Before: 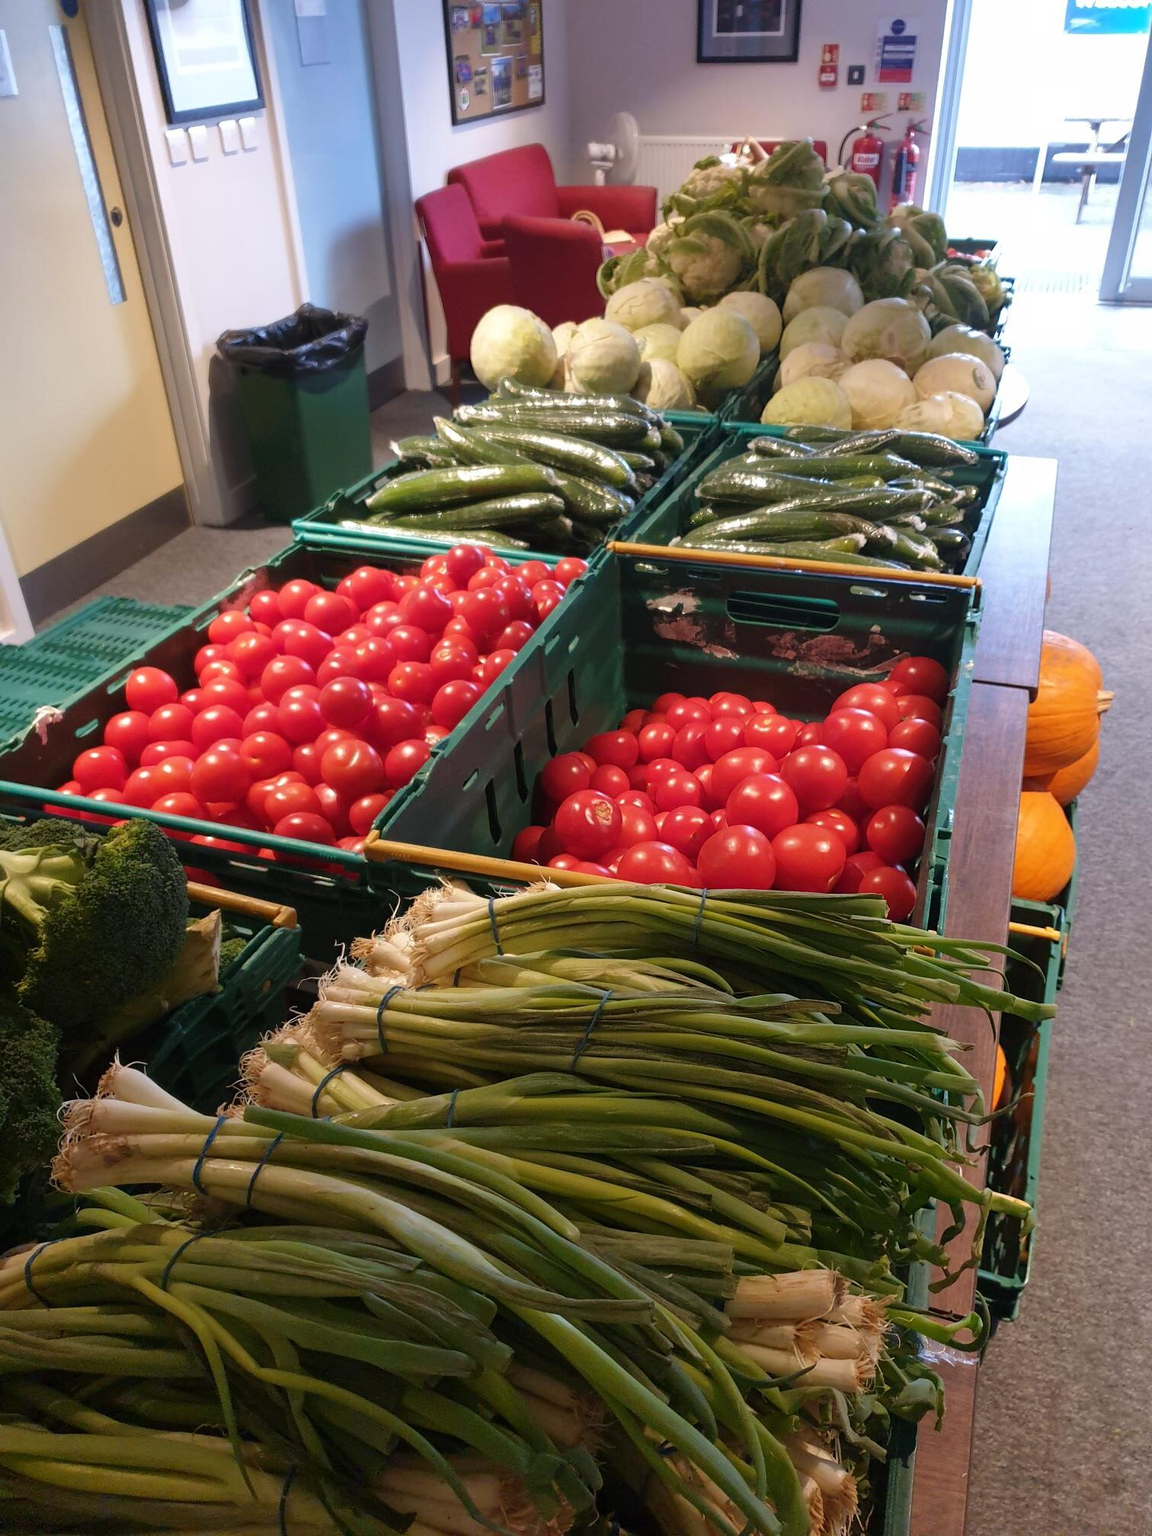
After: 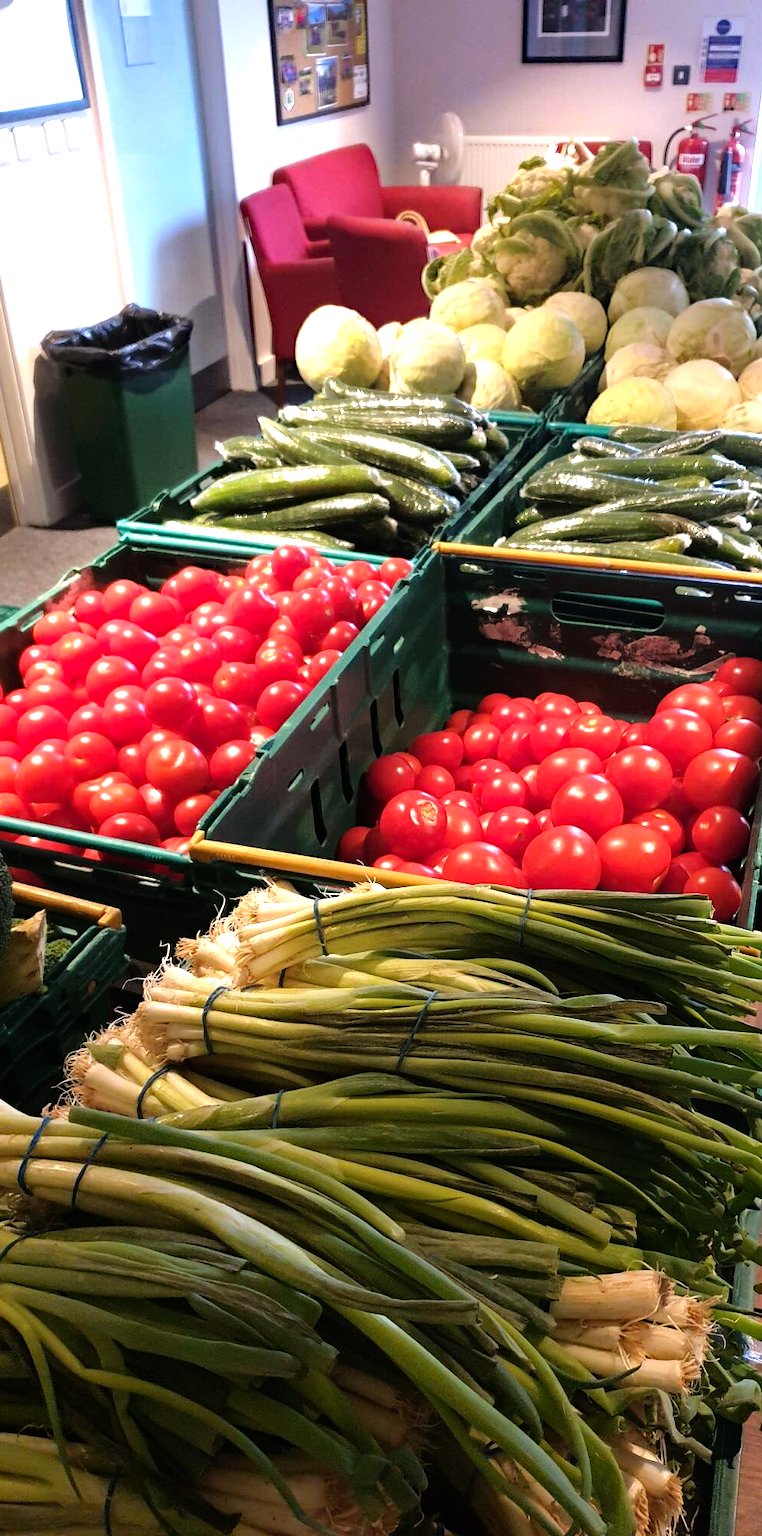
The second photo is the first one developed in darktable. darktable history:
tone equalizer: -8 EV -1.09 EV, -7 EV -0.976 EV, -6 EV -0.896 EV, -5 EV -0.613 EV, -3 EV 0.596 EV, -2 EV 0.867 EV, -1 EV 1 EV, +0 EV 1.06 EV
crop and rotate: left 15.237%, right 18.58%
haze removal: compatibility mode true, adaptive false
